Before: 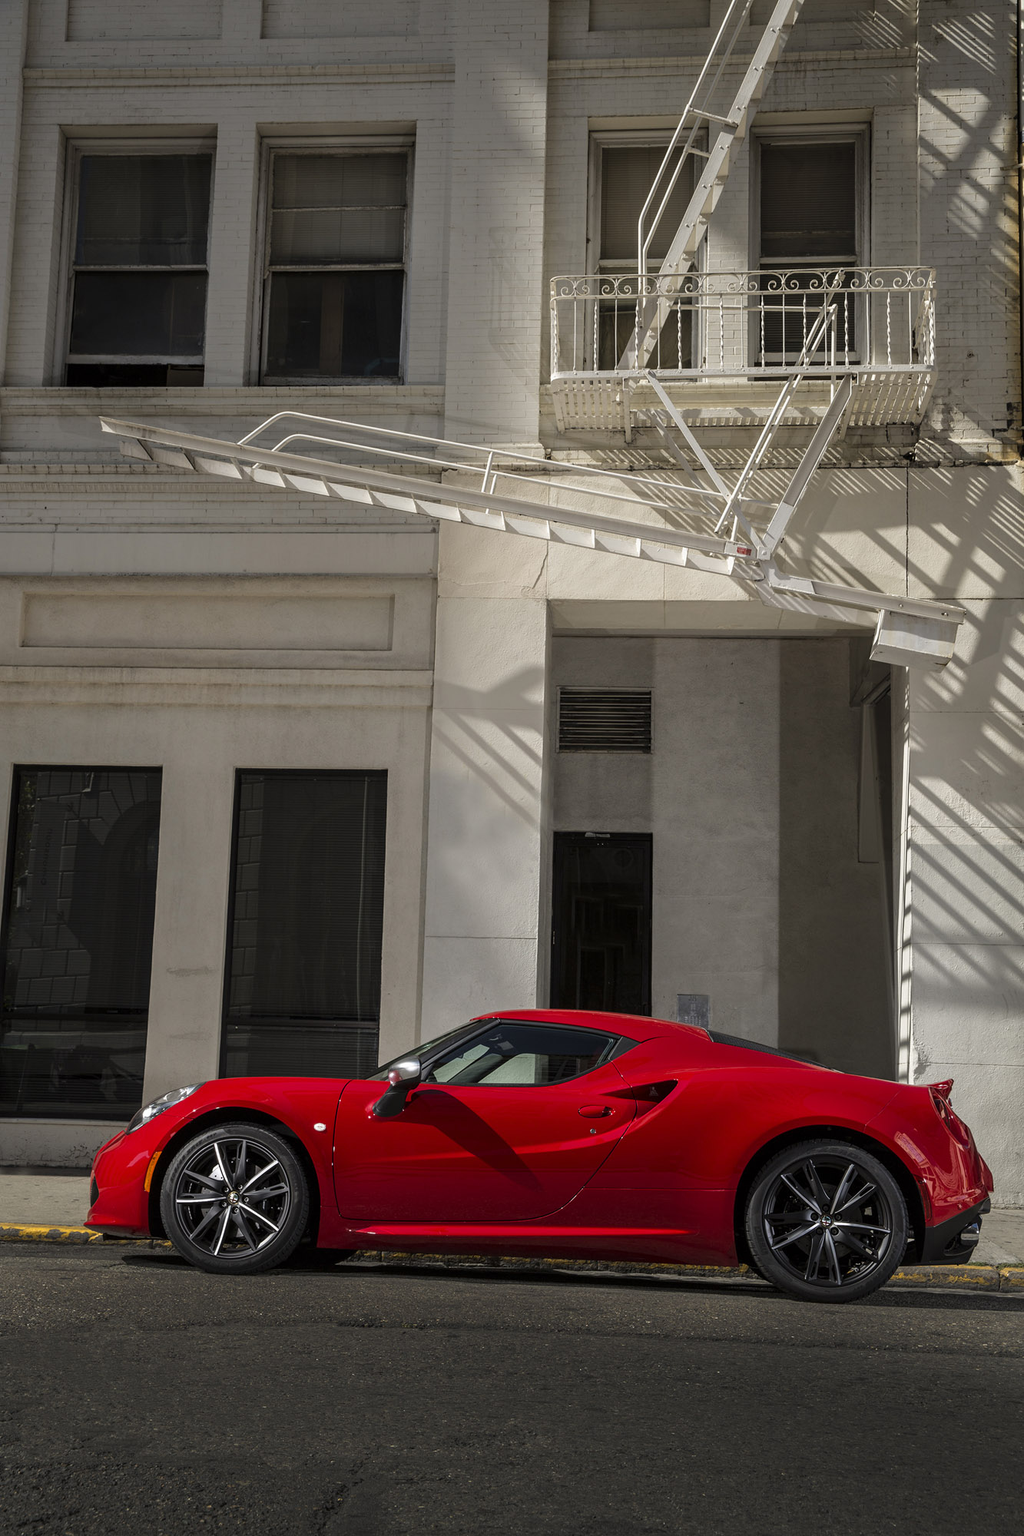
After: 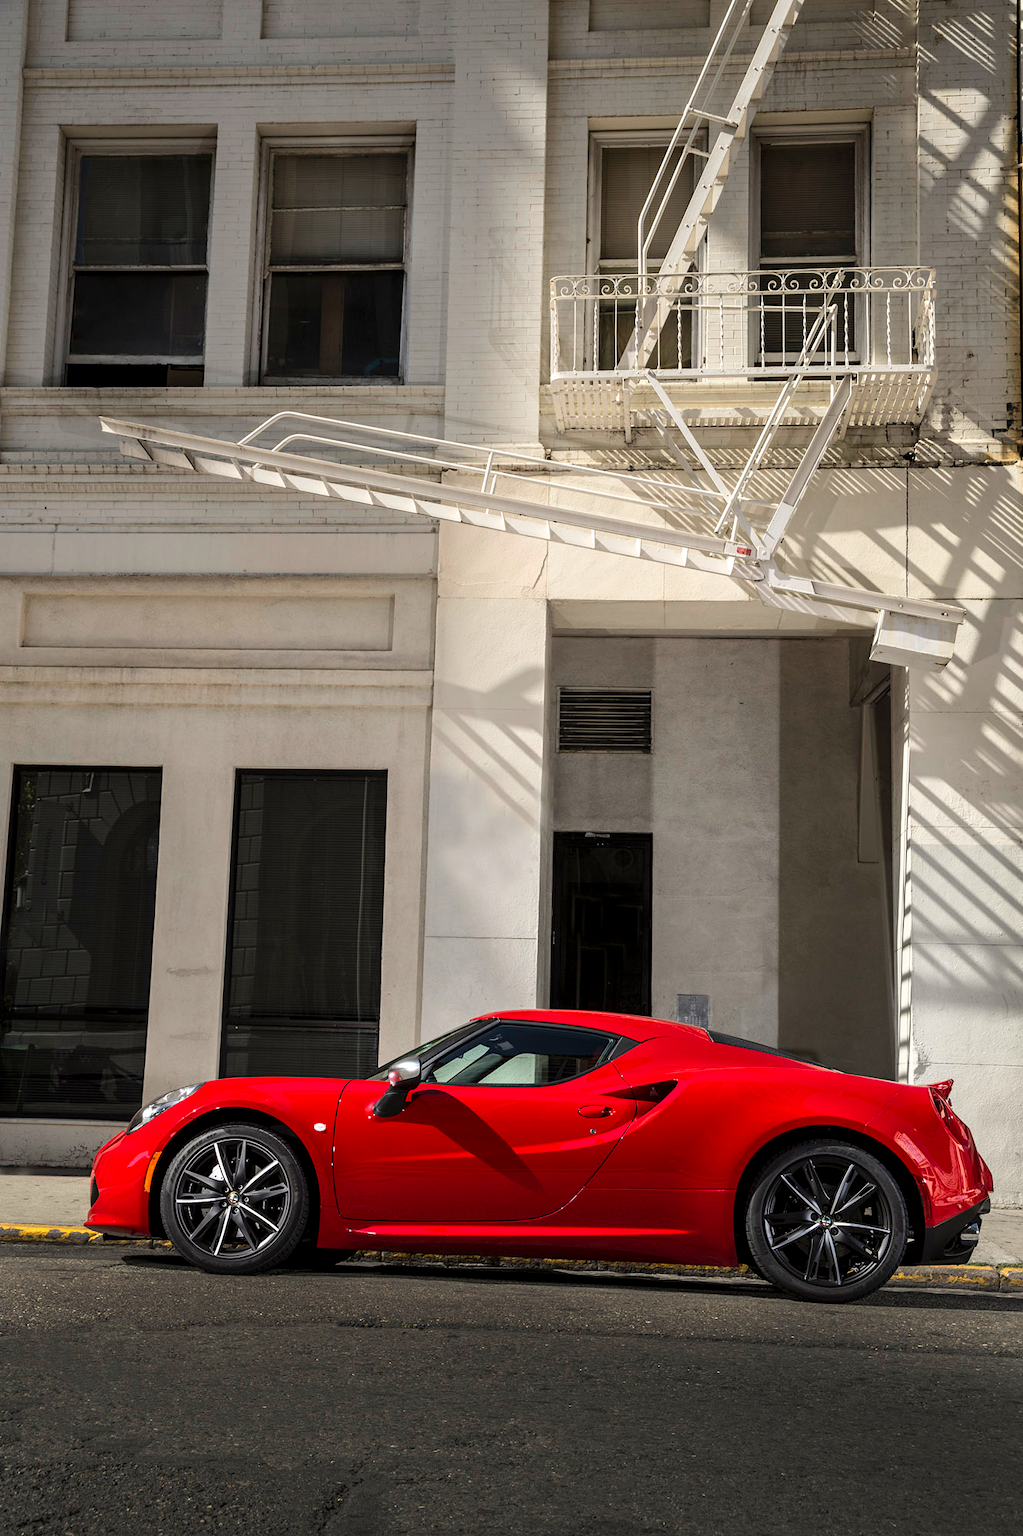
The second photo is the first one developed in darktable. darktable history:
exposure: black level correction 0.001, exposure 0.193 EV, compensate highlight preservation false
contrast brightness saturation: contrast 0.199, brightness 0.144, saturation 0.136
